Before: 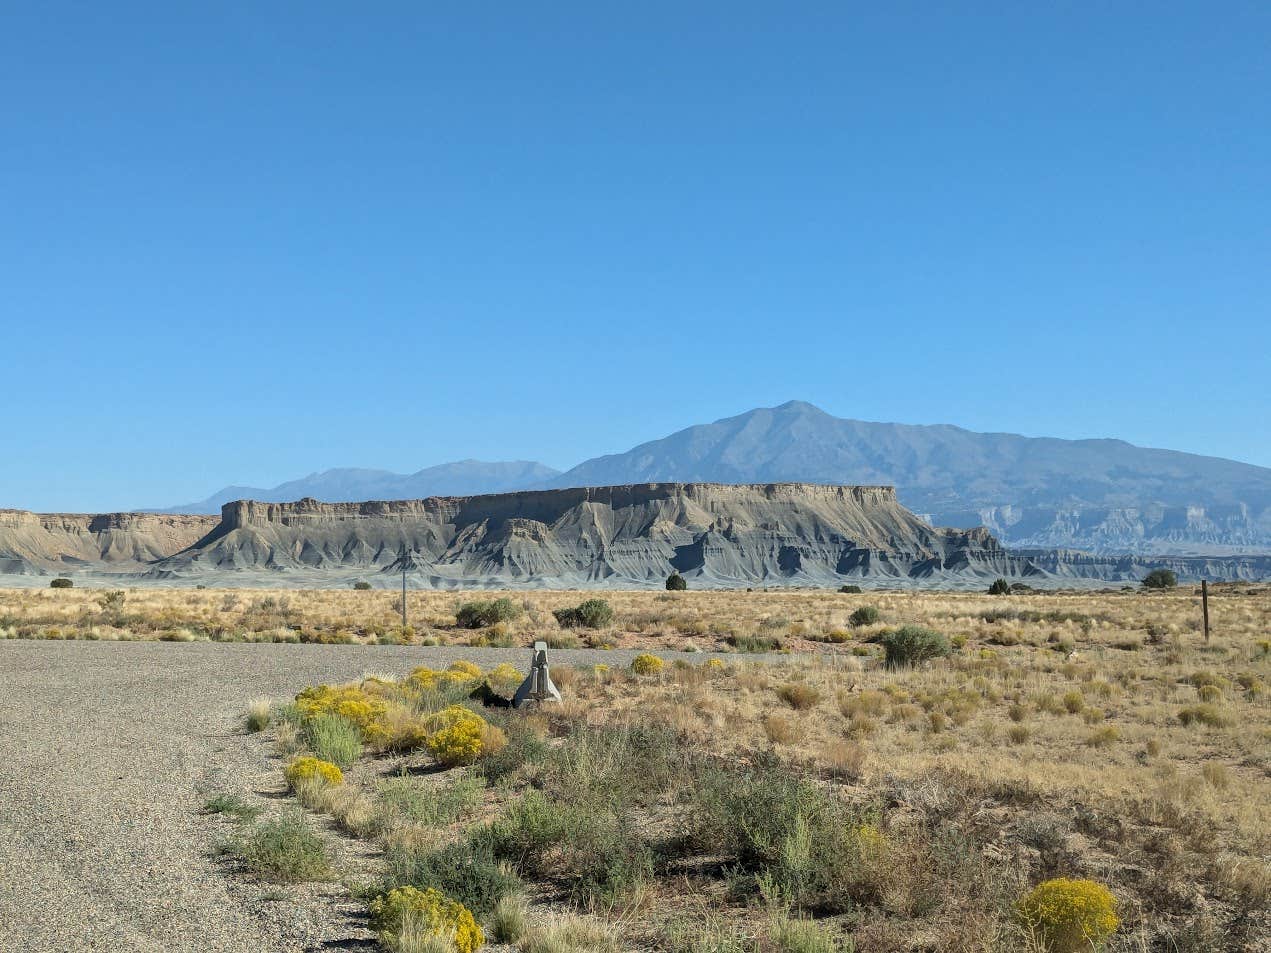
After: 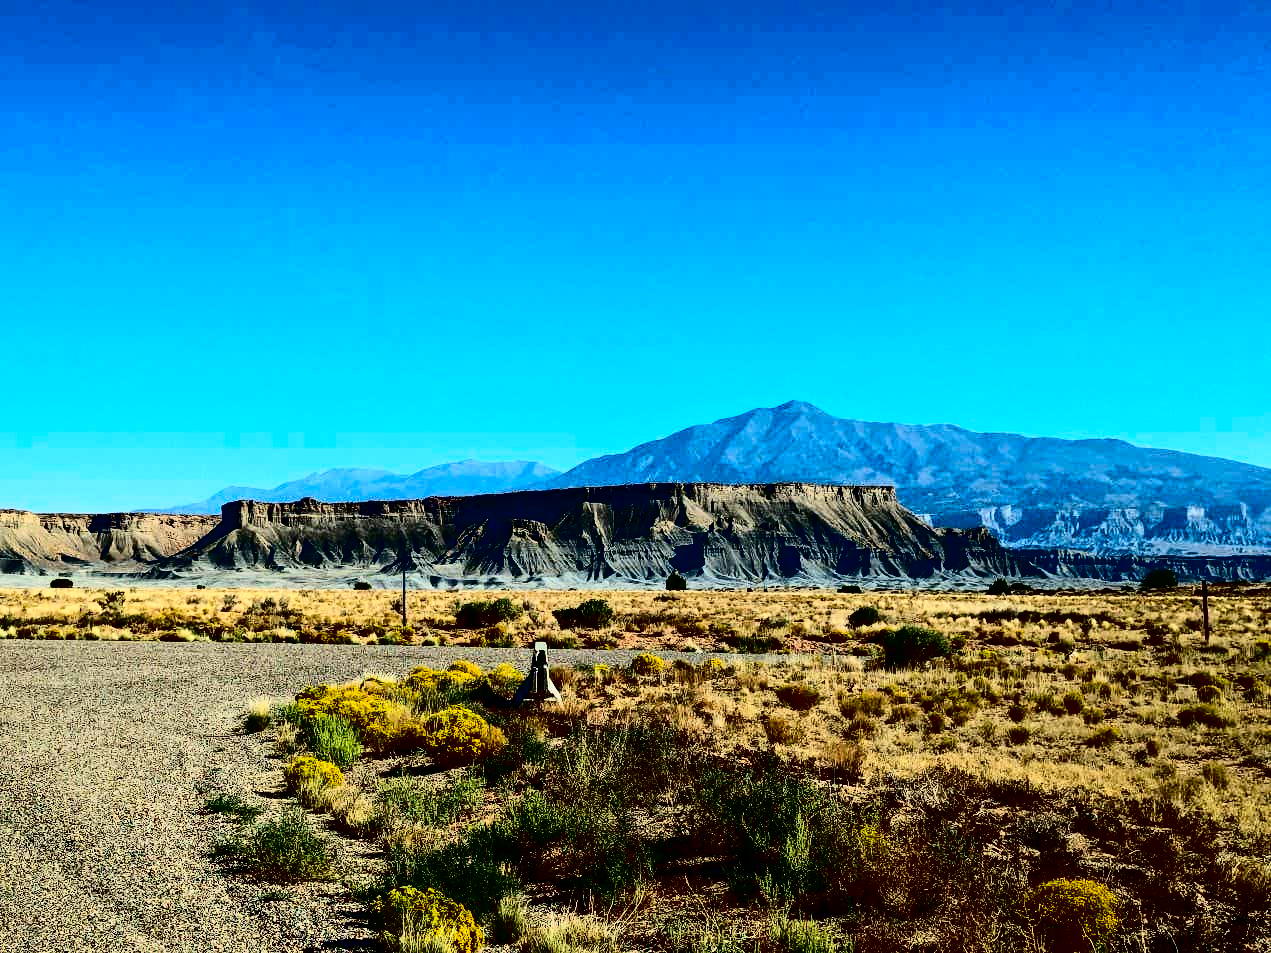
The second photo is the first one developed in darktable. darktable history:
contrast brightness saturation: contrast 0.79, brightness -0.985, saturation 0.982
